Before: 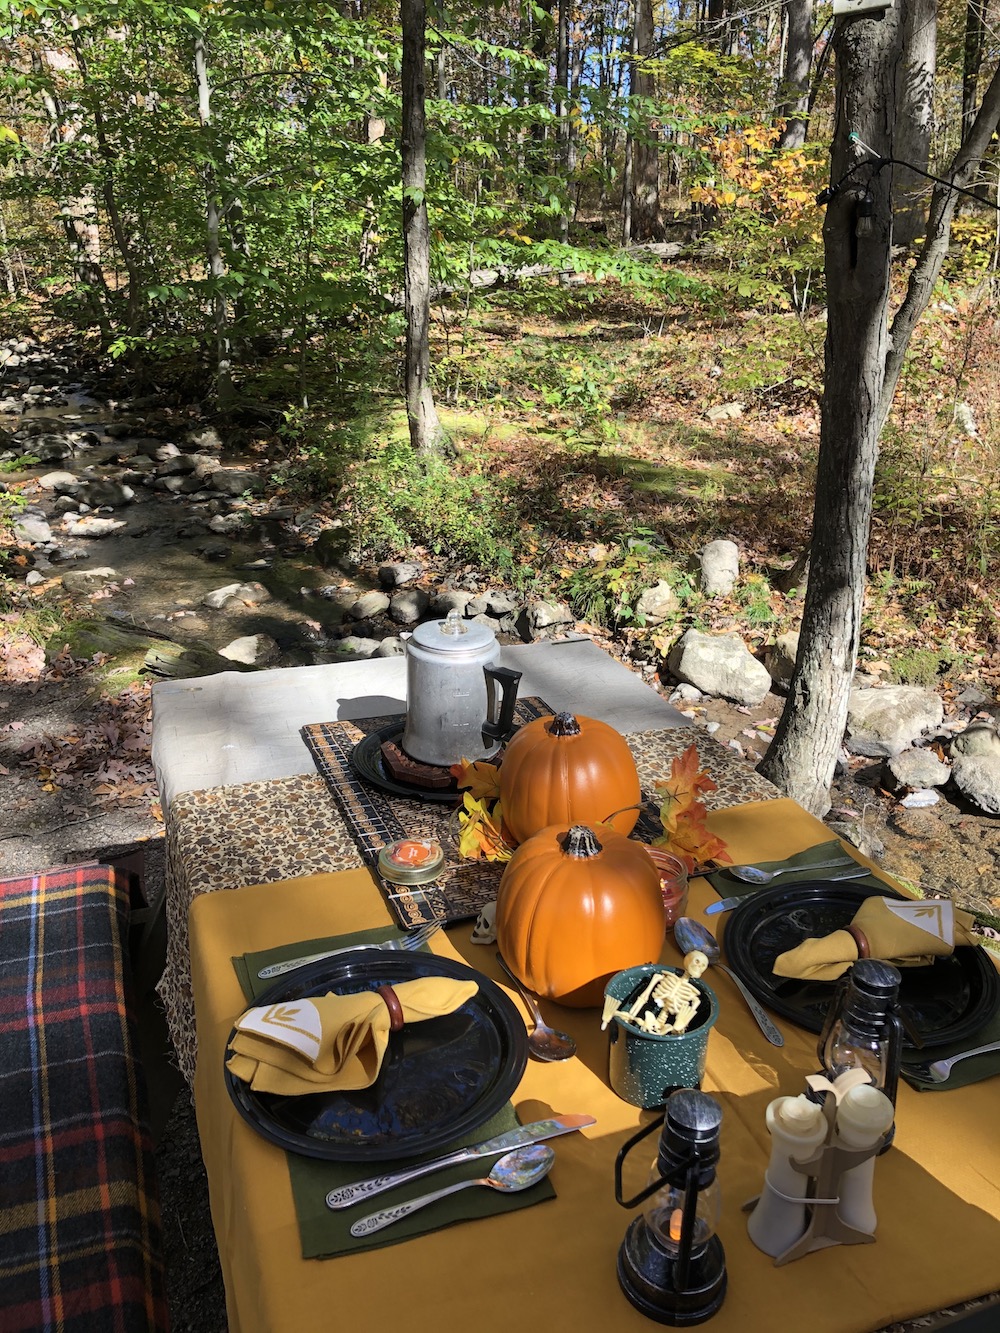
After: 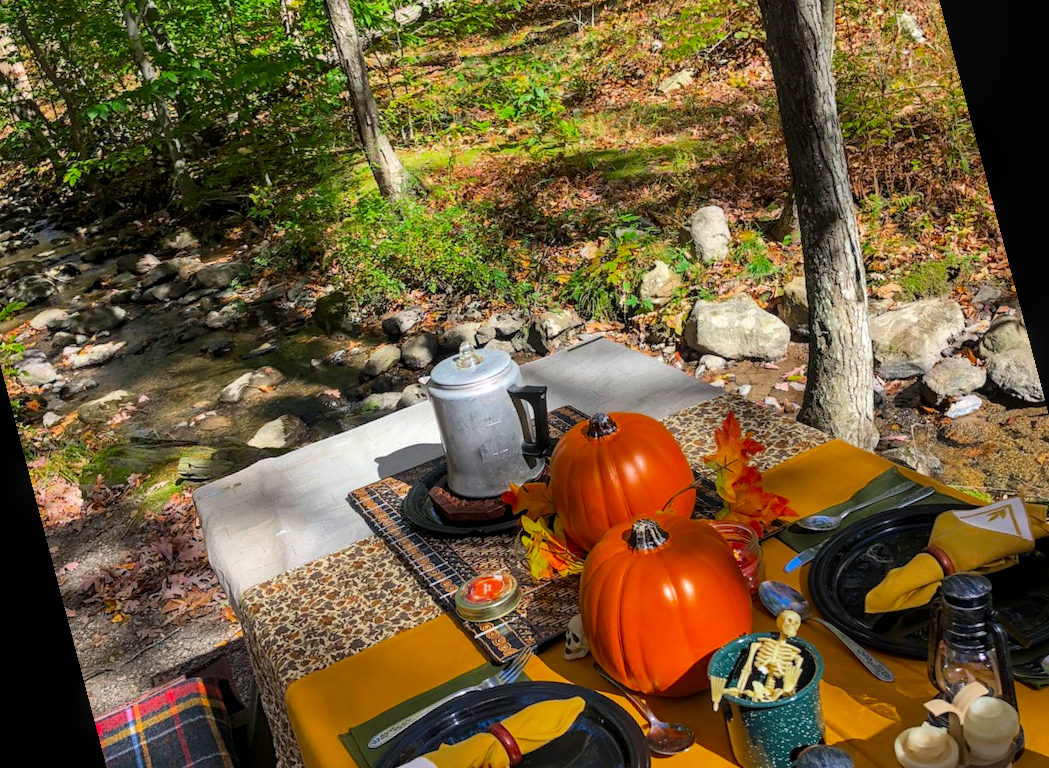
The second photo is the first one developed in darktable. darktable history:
rotate and perspective: rotation -14.8°, crop left 0.1, crop right 0.903, crop top 0.25, crop bottom 0.748
local contrast: on, module defaults
color zones: curves: ch0 [(0, 0.425) (0.143, 0.422) (0.286, 0.42) (0.429, 0.419) (0.571, 0.419) (0.714, 0.42) (0.857, 0.422) (1, 0.425)]; ch1 [(0, 0.666) (0.143, 0.669) (0.286, 0.671) (0.429, 0.67) (0.571, 0.67) (0.714, 0.67) (0.857, 0.67) (1, 0.666)]
